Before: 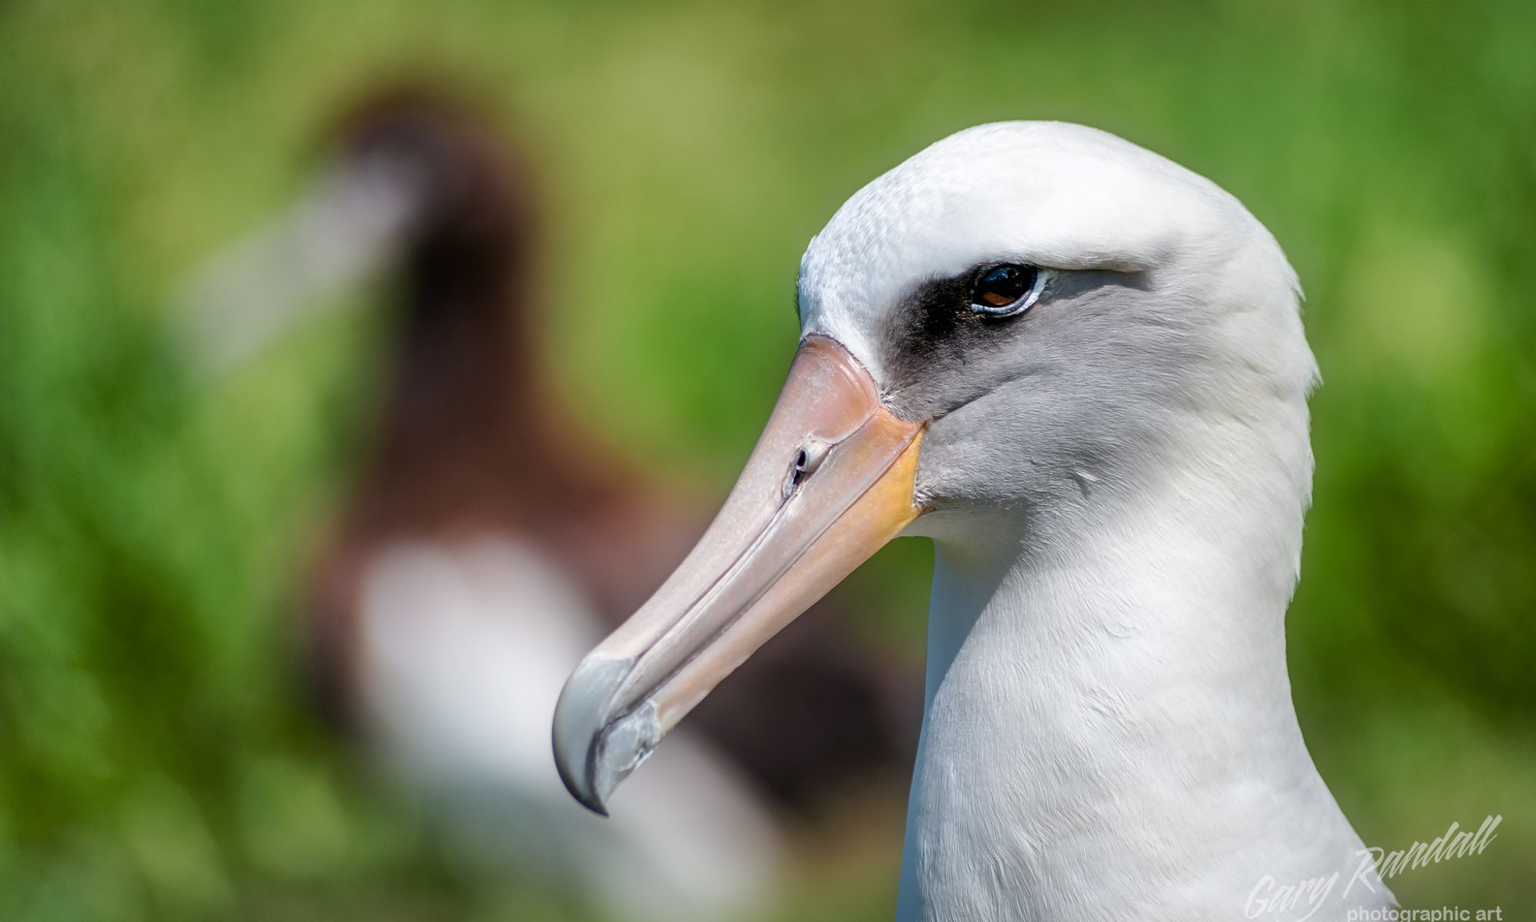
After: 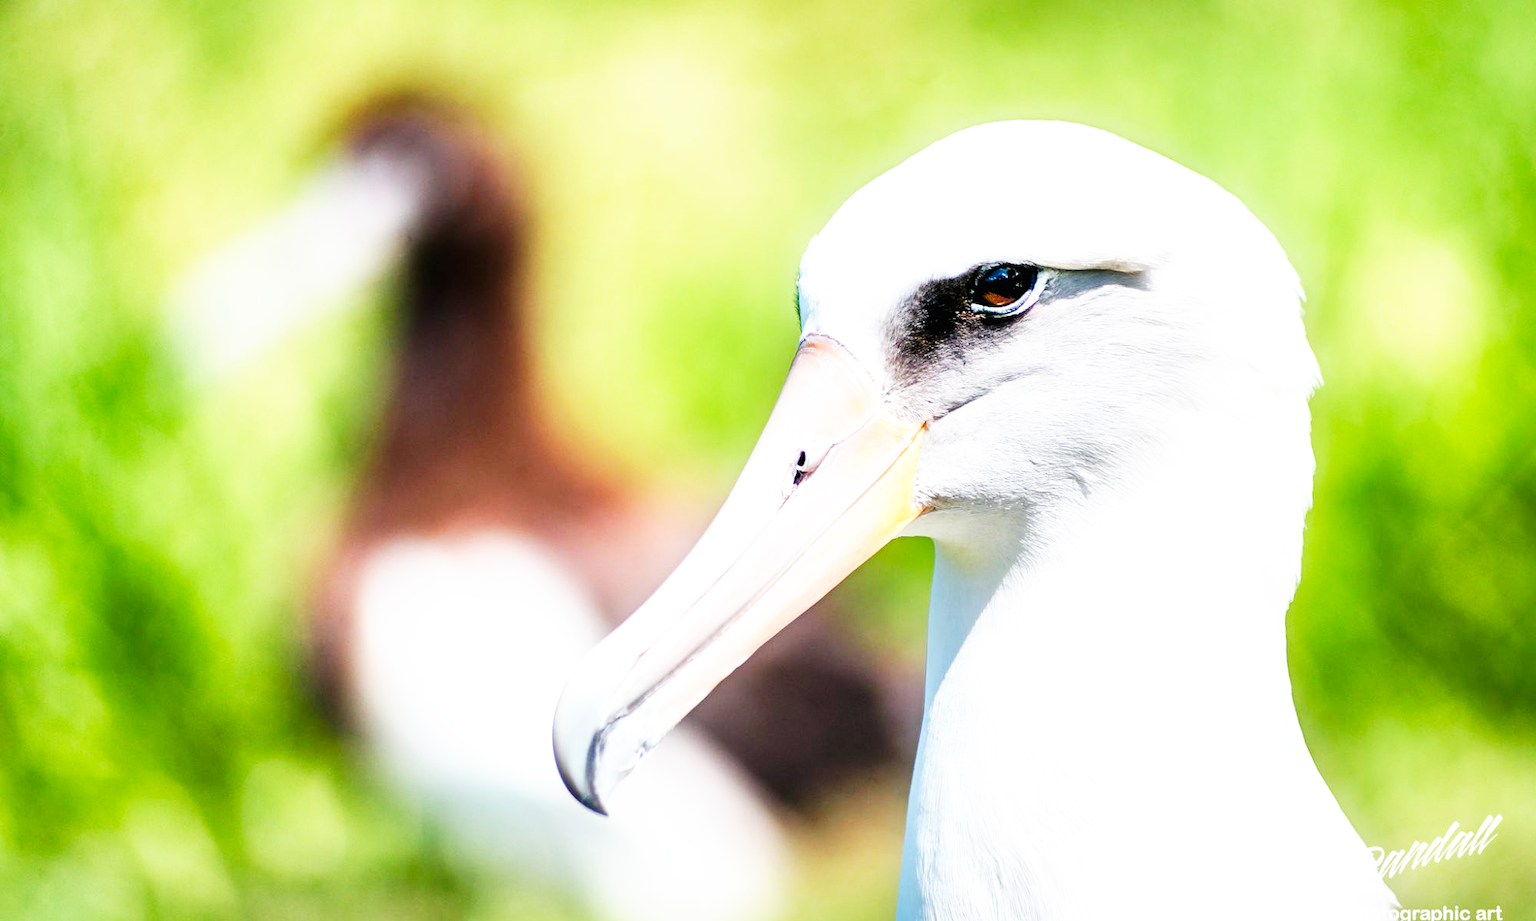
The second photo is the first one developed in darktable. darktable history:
exposure: black level correction 0, exposure 0.9 EV, compensate highlight preservation false
base curve: curves: ch0 [(0, 0) (0.007, 0.004) (0.027, 0.03) (0.046, 0.07) (0.207, 0.54) (0.442, 0.872) (0.673, 0.972) (1, 1)], preserve colors none
